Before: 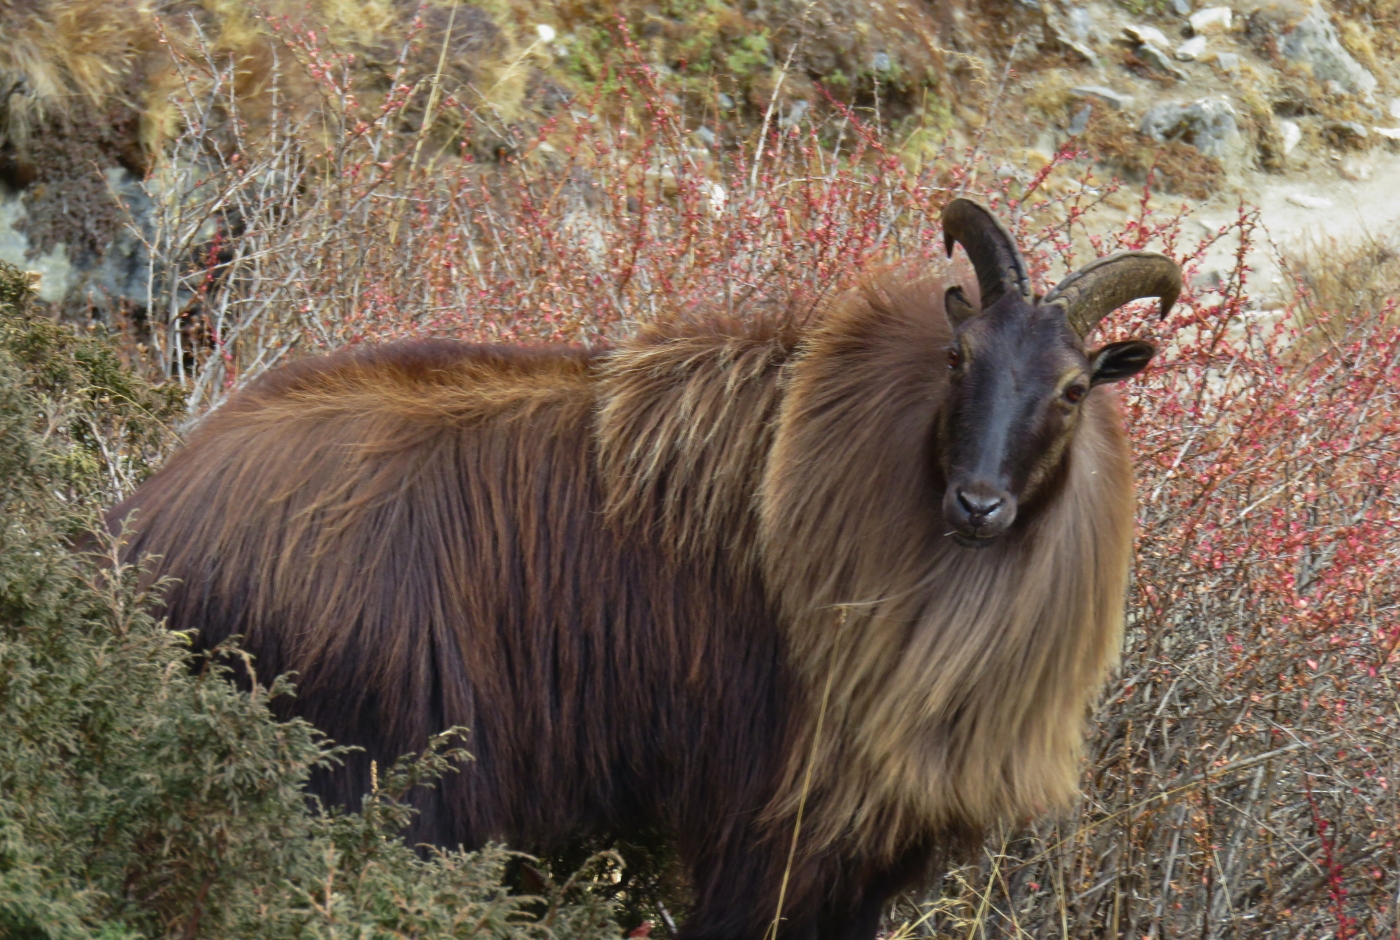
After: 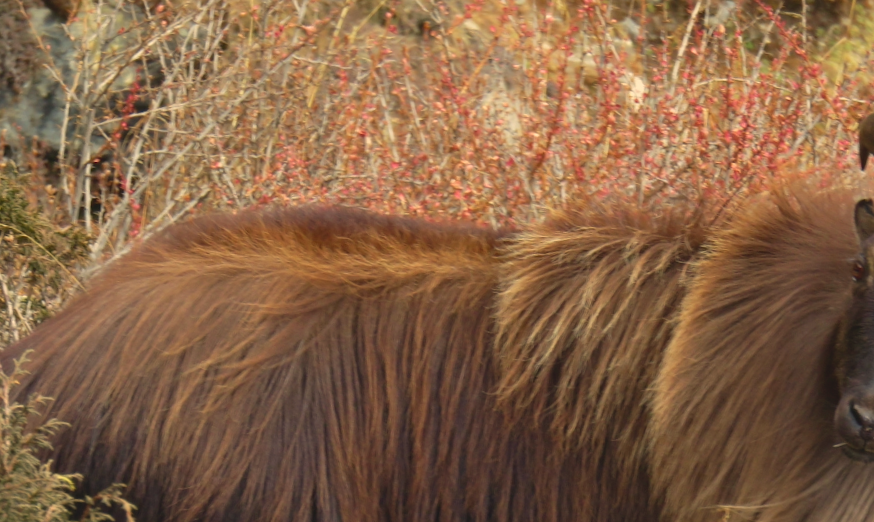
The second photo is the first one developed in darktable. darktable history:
white balance: red 1.123, blue 0.83
shadows and highlights: shadows -21.3, highlights 100, soften with gaussian
crop and rotate: angle -4.99°, left 2.122%, top 6.945%, right 27.566%, bottom 30.519%
contrast brightness saturation: contrast -0.11
